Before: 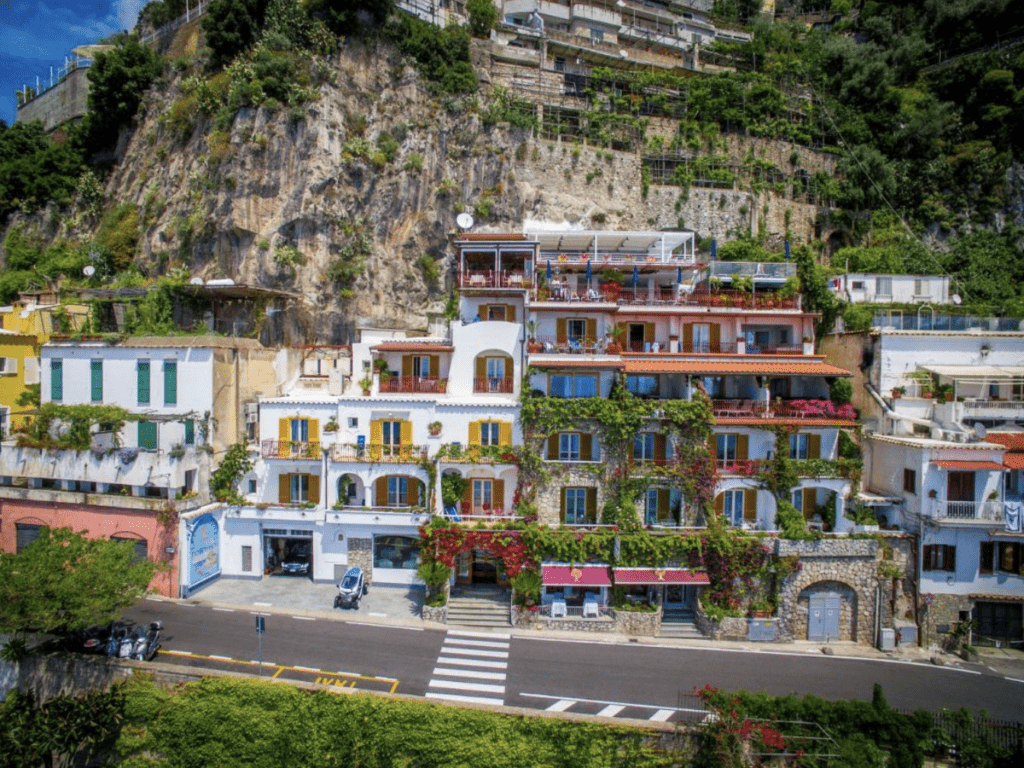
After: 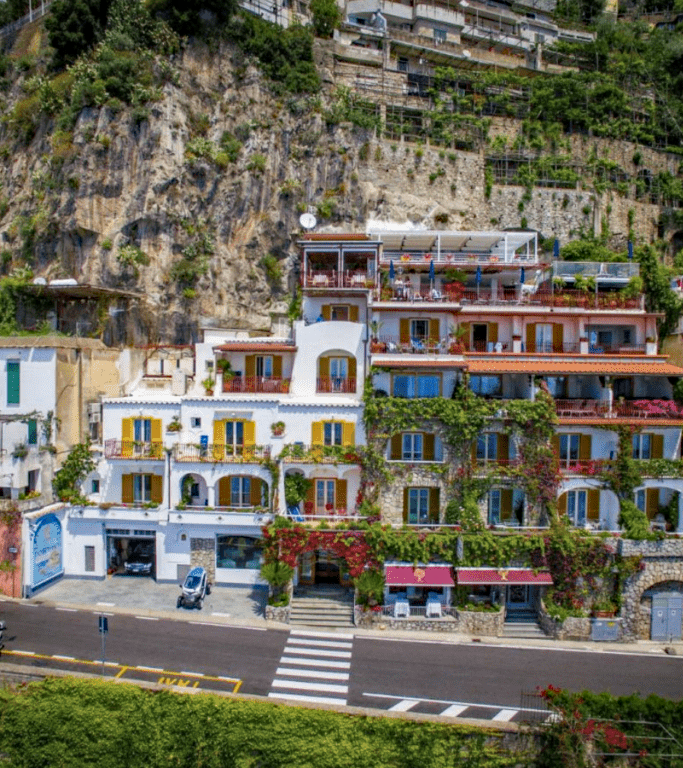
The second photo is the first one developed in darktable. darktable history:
haze removal: strength 0.286, distance 0.252, compatibility mode true, adaptive false
crop: left 15.377%, right 17.919%
